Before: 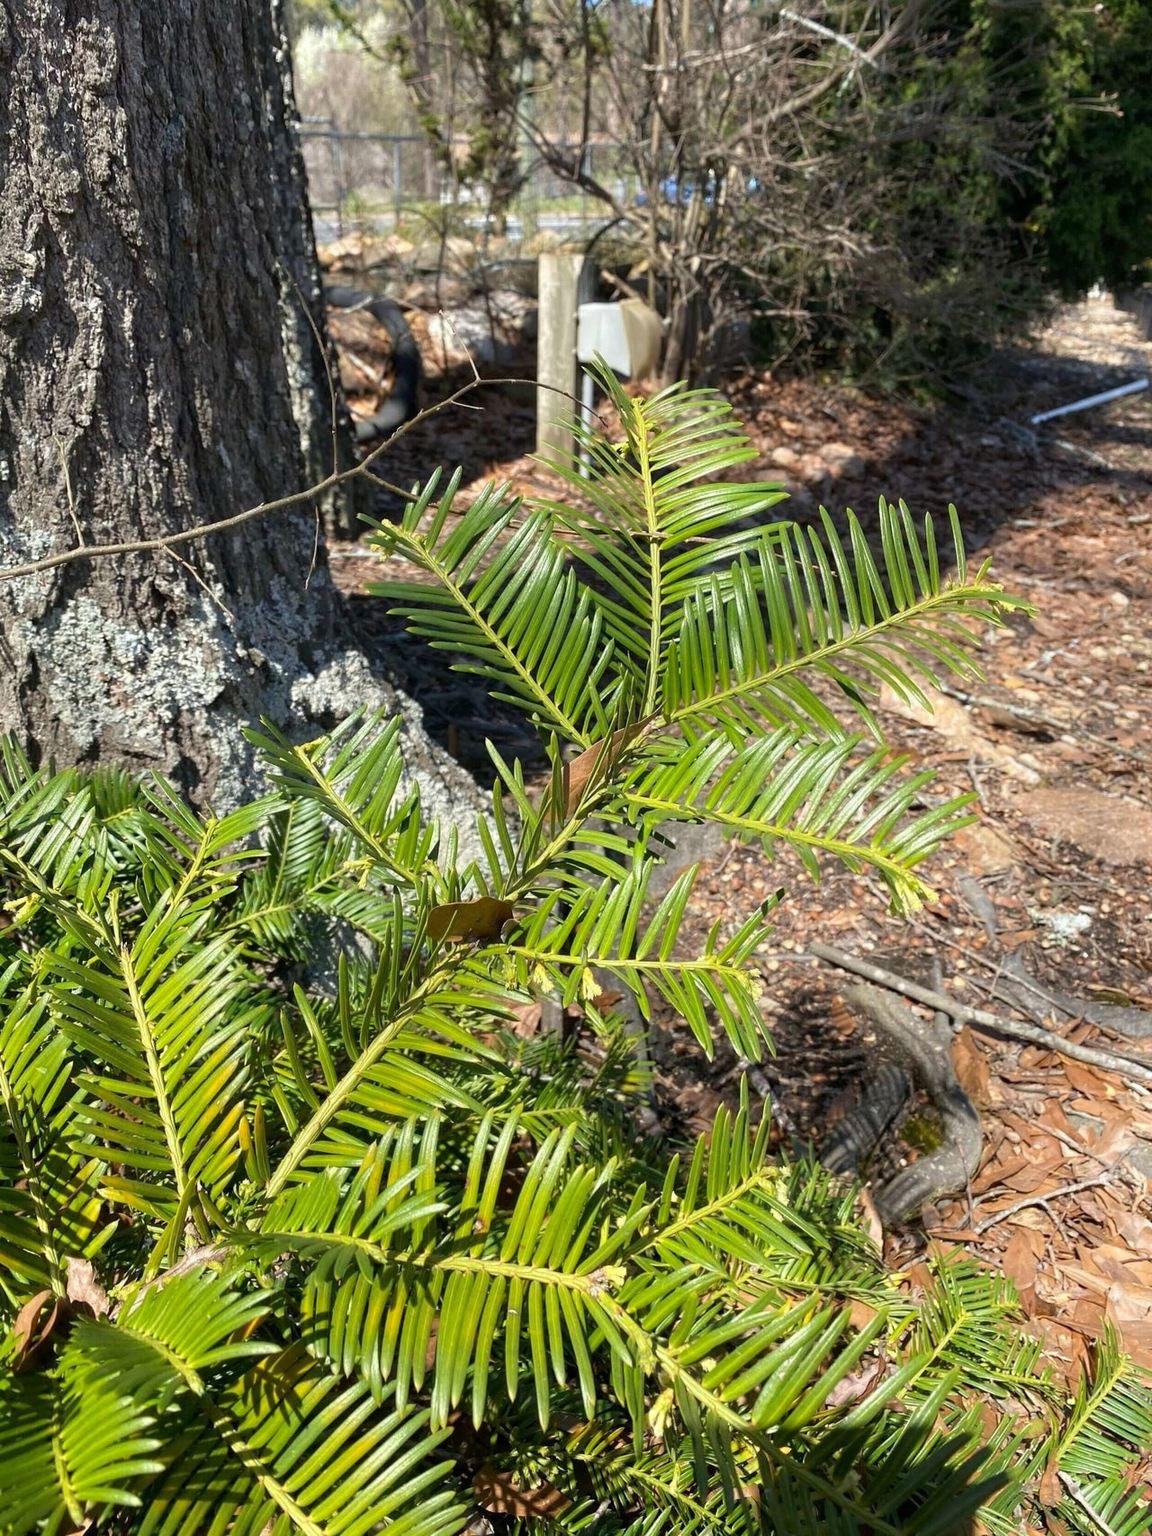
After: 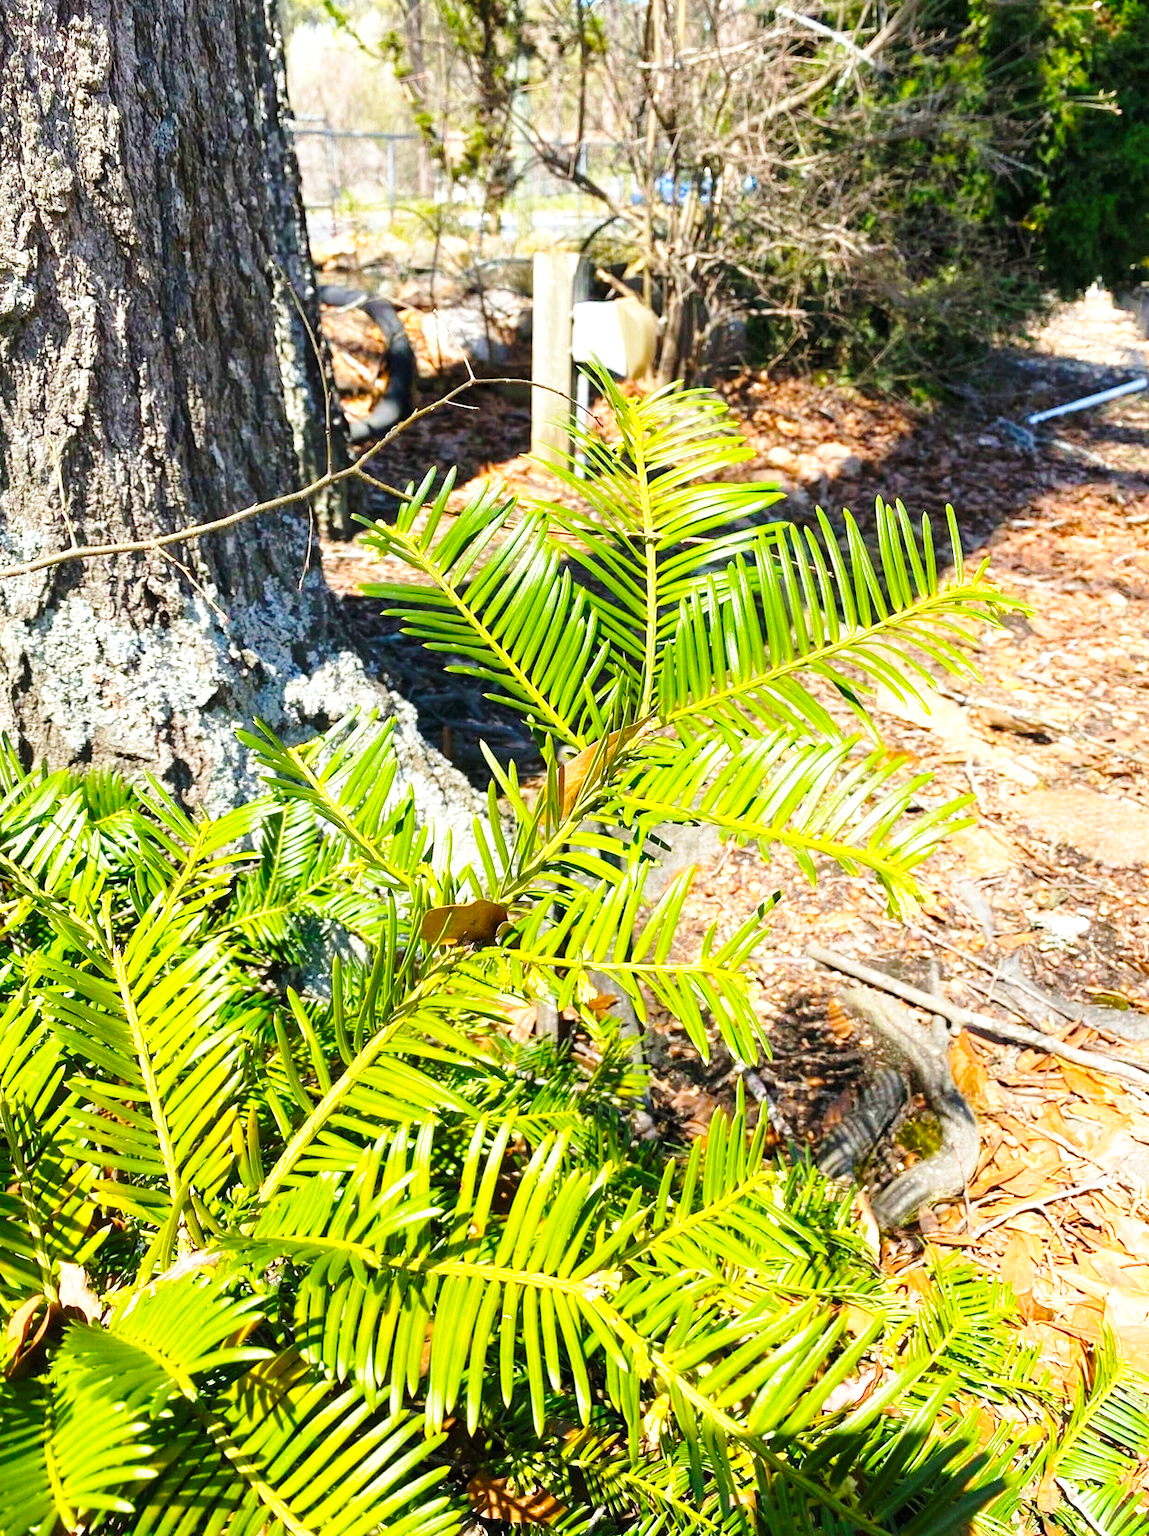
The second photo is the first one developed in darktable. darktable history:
contrast brightness saturation: contrast 0.026, brightness 0.061, saturation 0.133
crop and rotate: left 0.742%, top 0.228%, bottom 0.331%
color balance rgb: perceptual saturation grading › global saturation 31.03%, perceptual brilliance grading › global brilliance 17.714%
base curve: curves: ch0 [(0, 0) (0.028, 0.03) (0.121, 0.232) (0.46, 0.748) (0.859, 0.968) (1, 1)], preserve colors none
